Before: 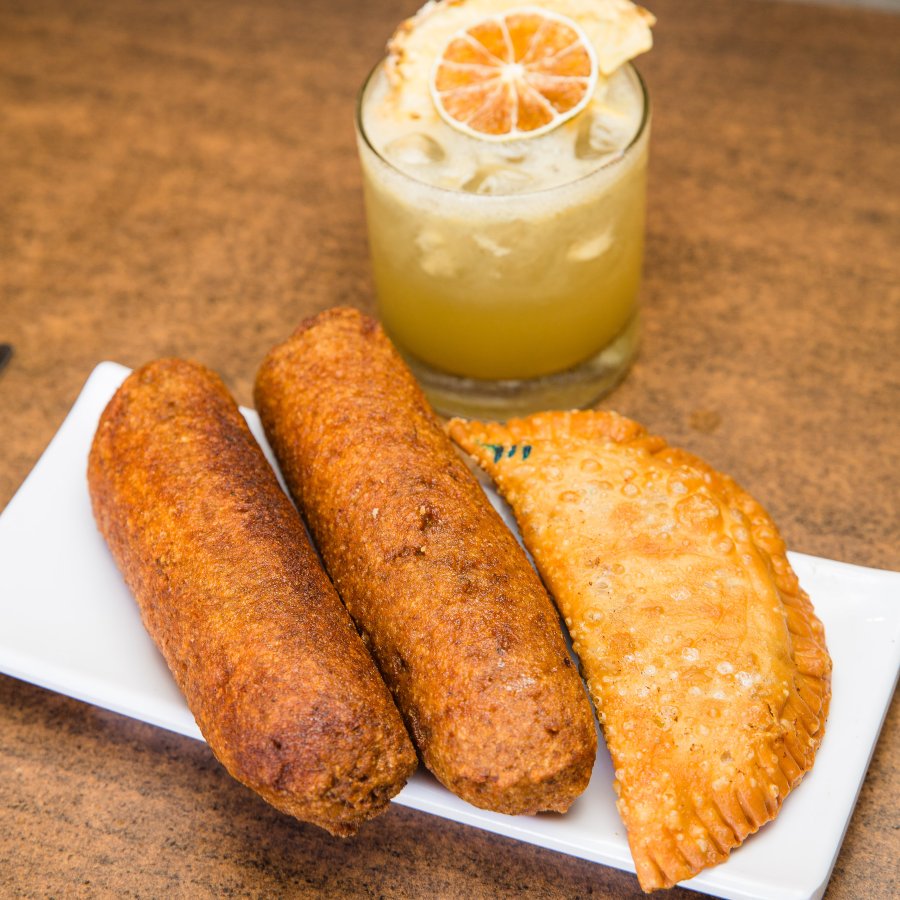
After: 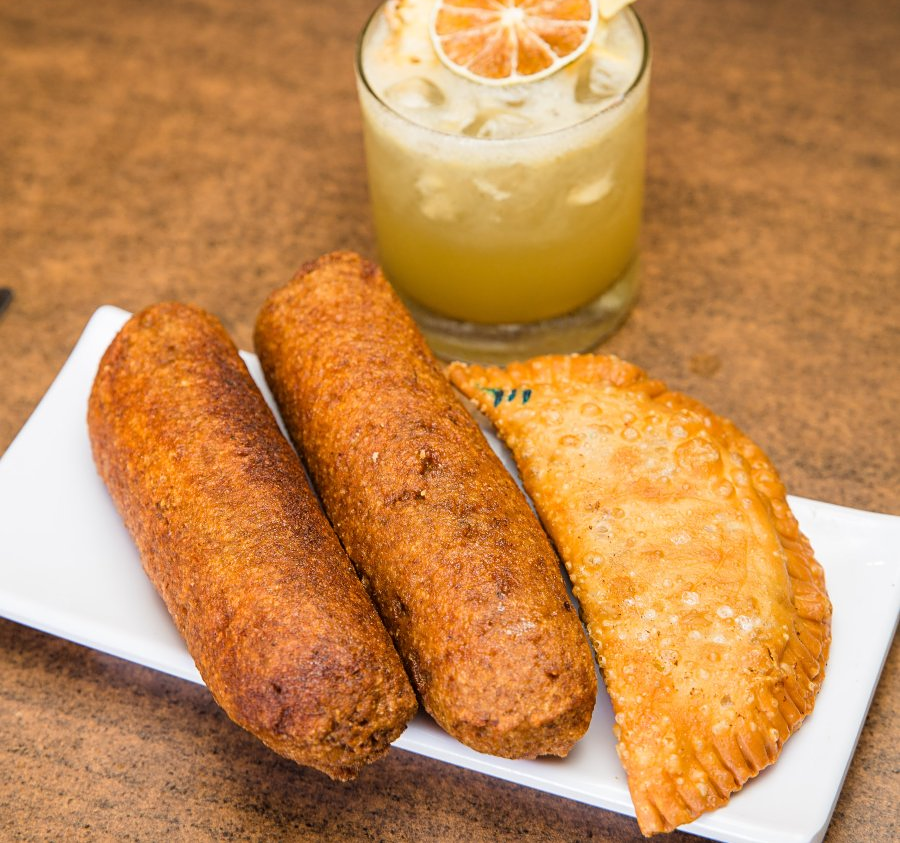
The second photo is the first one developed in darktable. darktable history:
sharpen: amount 0.2
crop and rotate: top 6.25%
